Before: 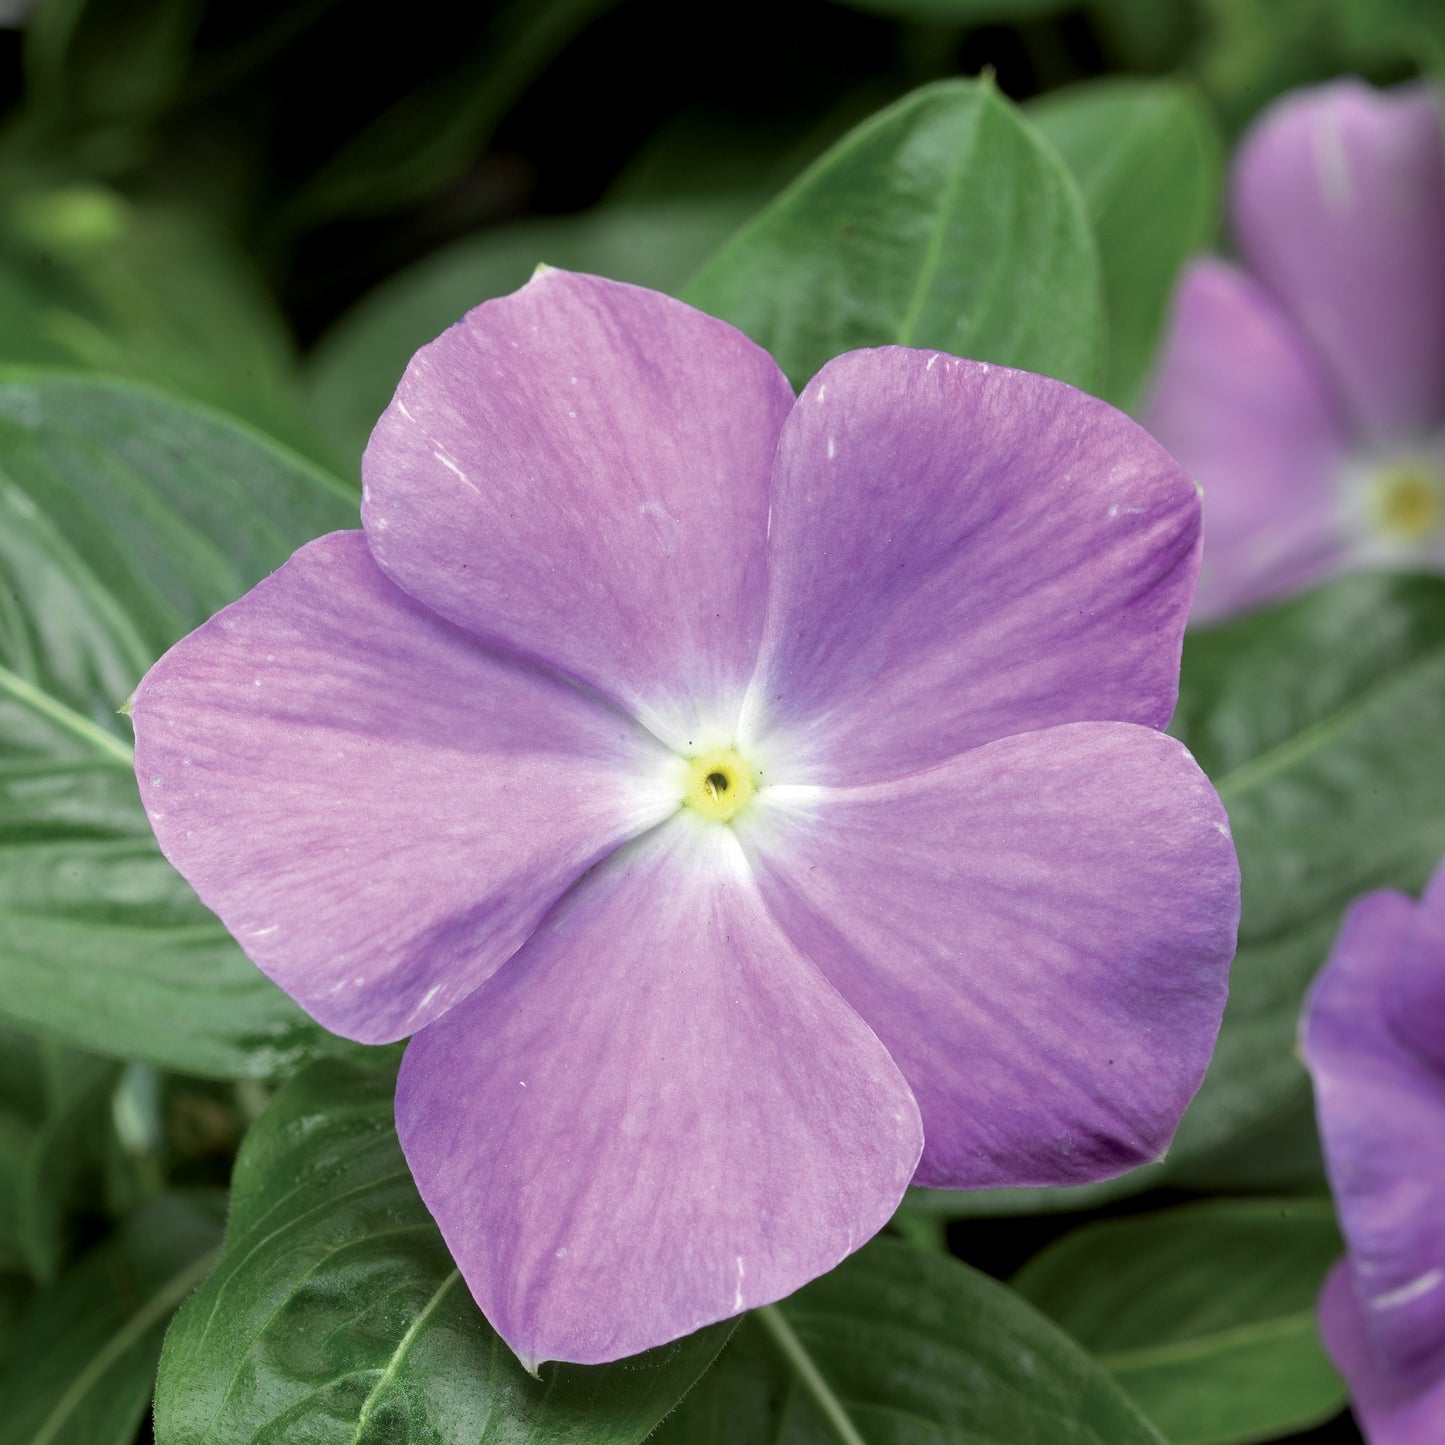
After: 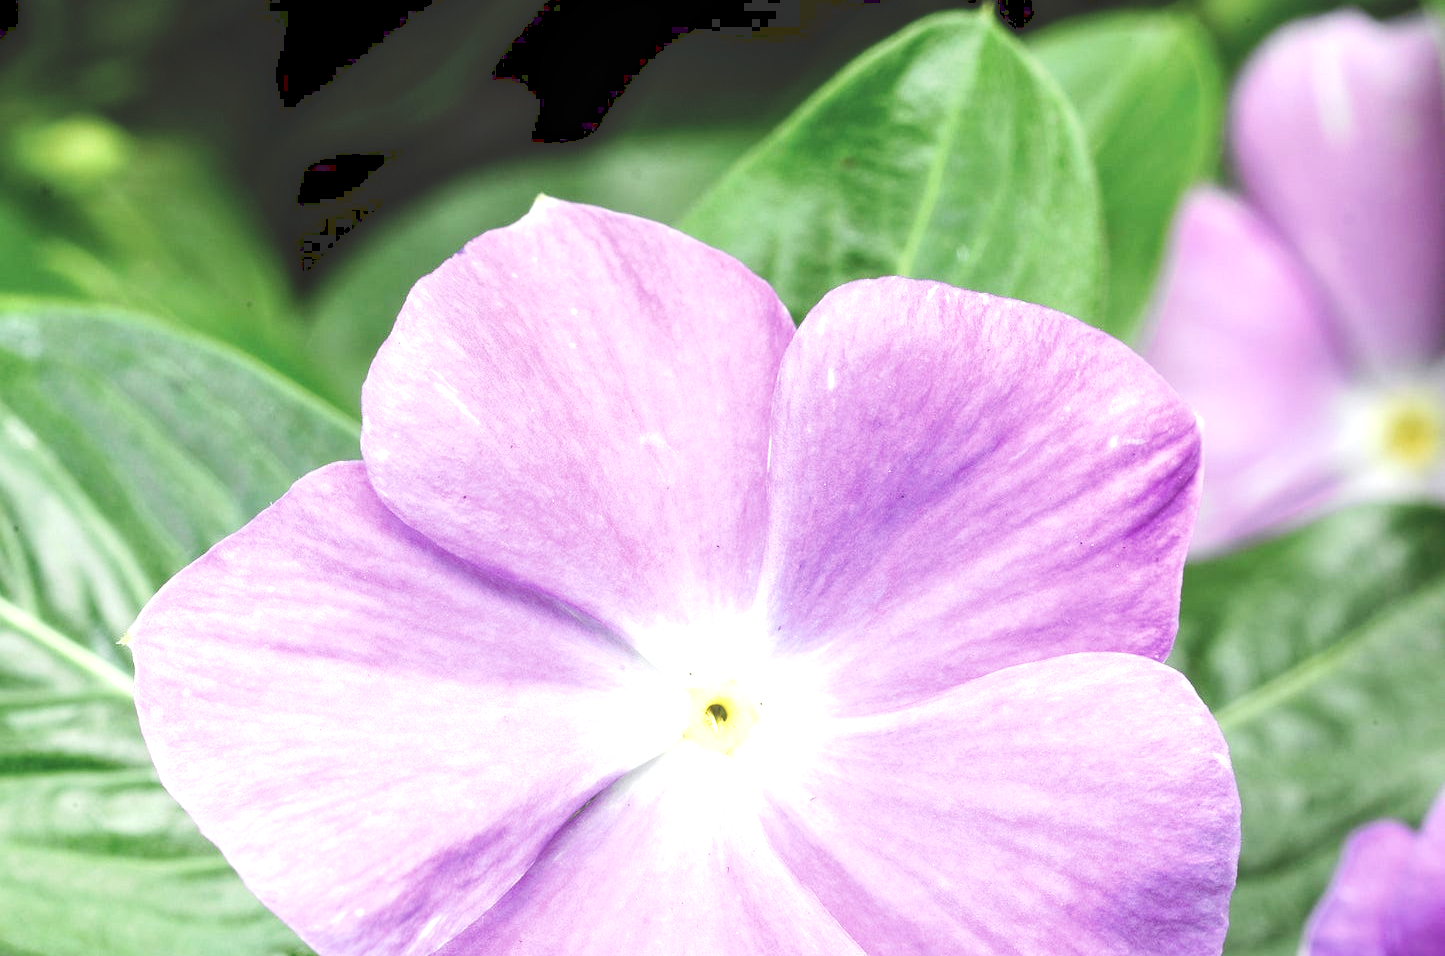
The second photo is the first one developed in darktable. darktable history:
exposure: exposure 1 EV, compensate highlight preservation false
local contrast: on, module defaults
crop and rotate: top 4.825%, bottom 29.006%
tone curve: curves: ch0 [(0, 0) (0.003, 0.169) (0.011, 0.173) (0.025, 0.177) (0.044, 0.184) (0.069, 0.191) (0.1, 0.199) (0.136, 0.206) (0.177, 0.221) (0.224, 0.248) (0.277, 0.284) (0.335, 0.344) (0.399, 0.413) (0.468, 0.497) (0.543, 0.594) (0.623, 0.691) (0.709, 0.779) (0.801, 0.868) (0.898, 0.931) (1, 1)], preserve colors none
